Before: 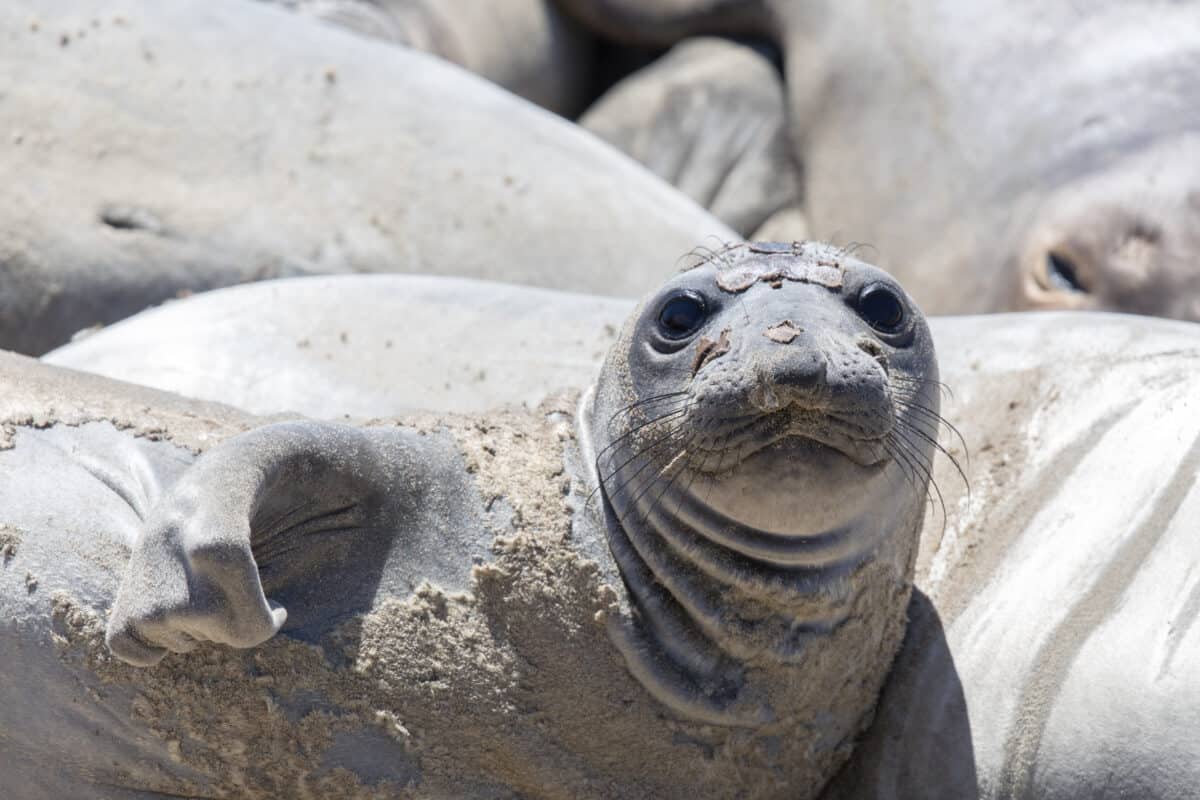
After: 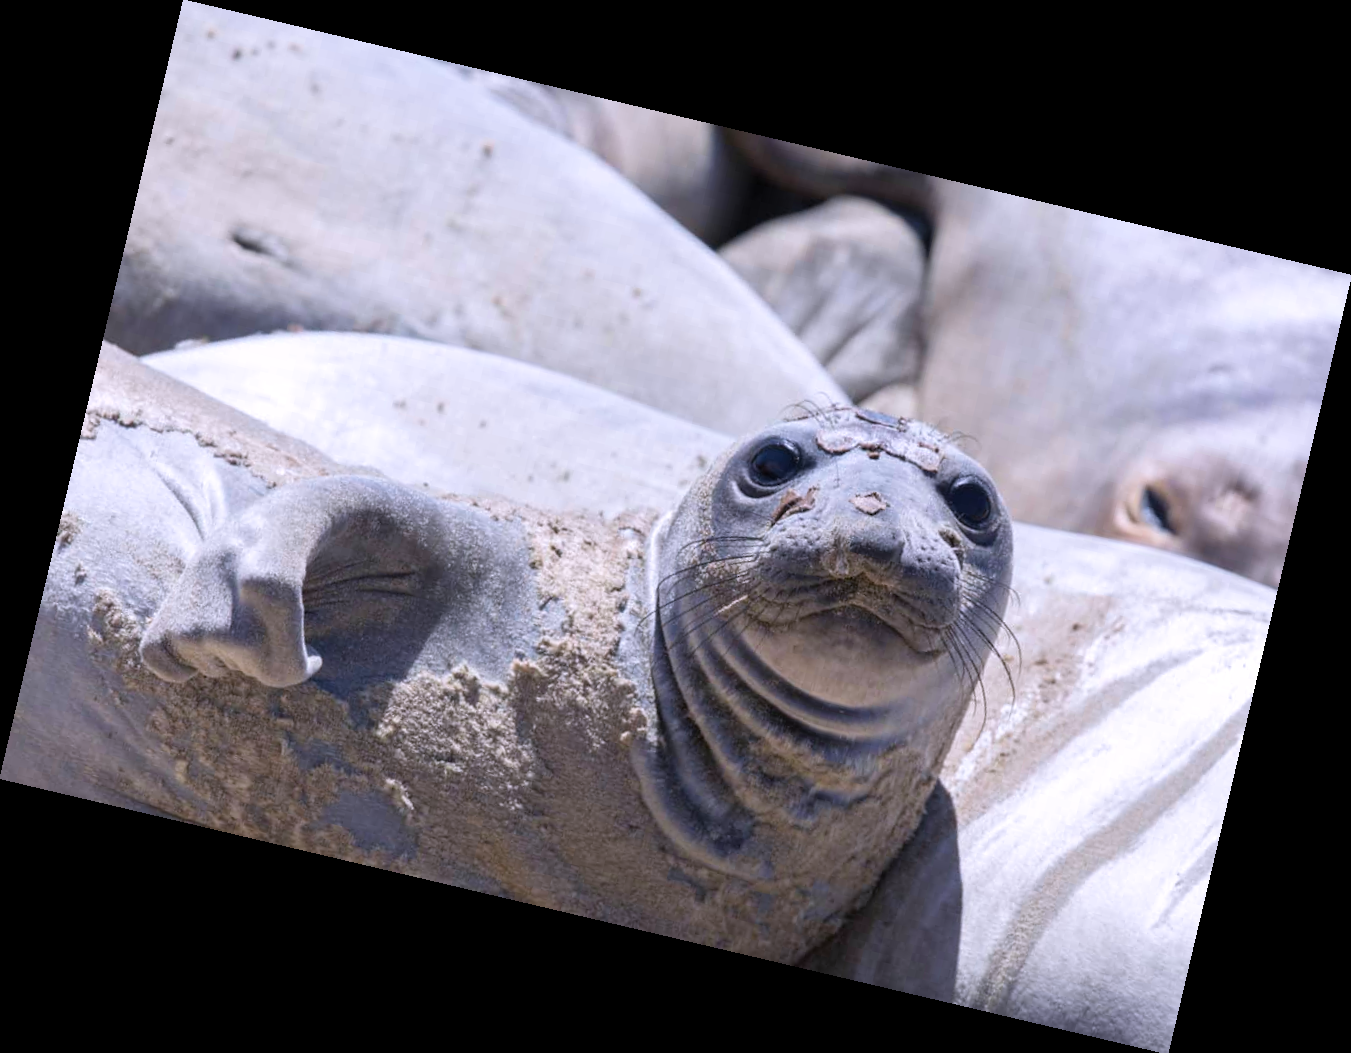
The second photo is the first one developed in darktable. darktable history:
velvia: on, module defaults
white balance: red 1.004, blue 1.096
rotate and perspective: rotation 13.27°, automatic cropping off
